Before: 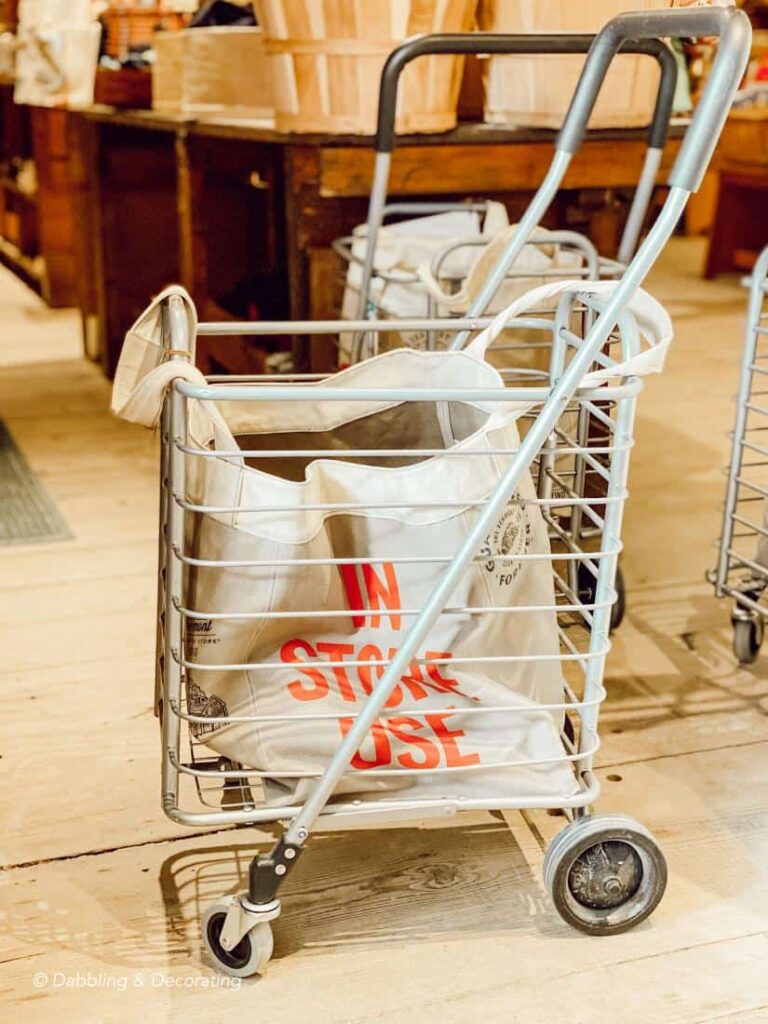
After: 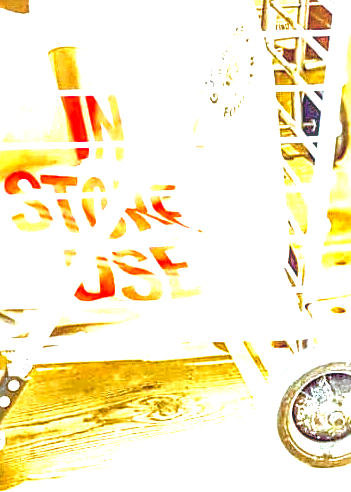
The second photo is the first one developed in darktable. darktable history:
sharpen: on, module defaults
color correction: highlights a* -10.48, highlights b* -19.01
local contrast: on, module defaults
color balance rgb: shadows lift › luminance 0.758%, shadows lift › chroma 0.327%, shadows lift › hue 20.27°, perceptual saturation grading › global saturation 35.149%, perceptual saturation grading › highlights -29.942%, perceptual saturation grading › shadows 34.554%, perceptual brilliance grading › global brilliance 34.303%, perceptual brilliance grading › highlights 49.523%, perceptual brilliance grading › mid-tones 59.259%, perceptual brilliance grading › shadows 34.172%, contrast -29.464%
crop: left 35.966%, top 45.79%, right 18.228%, bottom 6.161%
